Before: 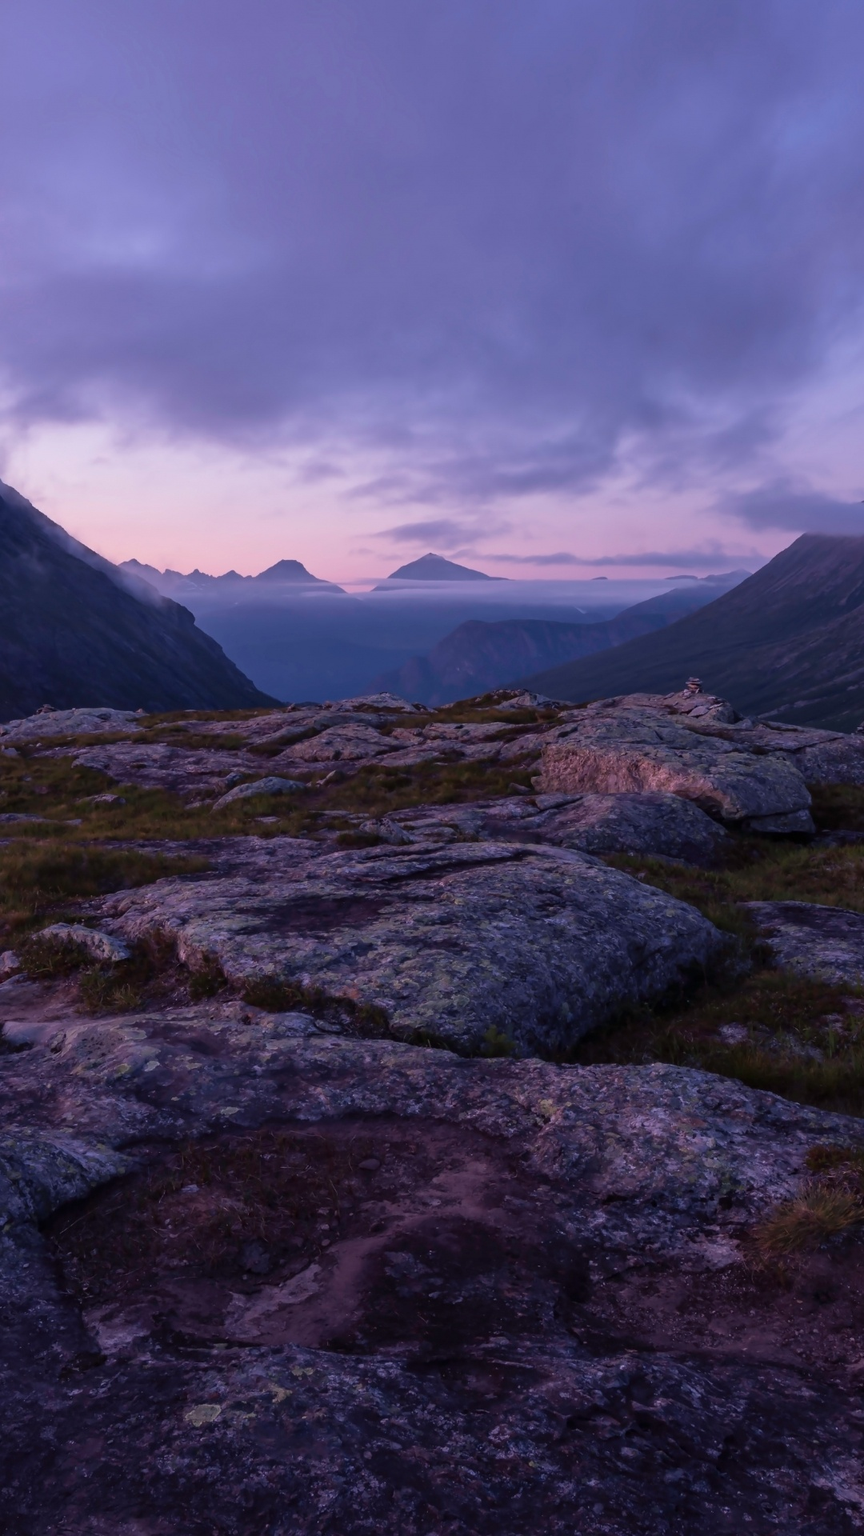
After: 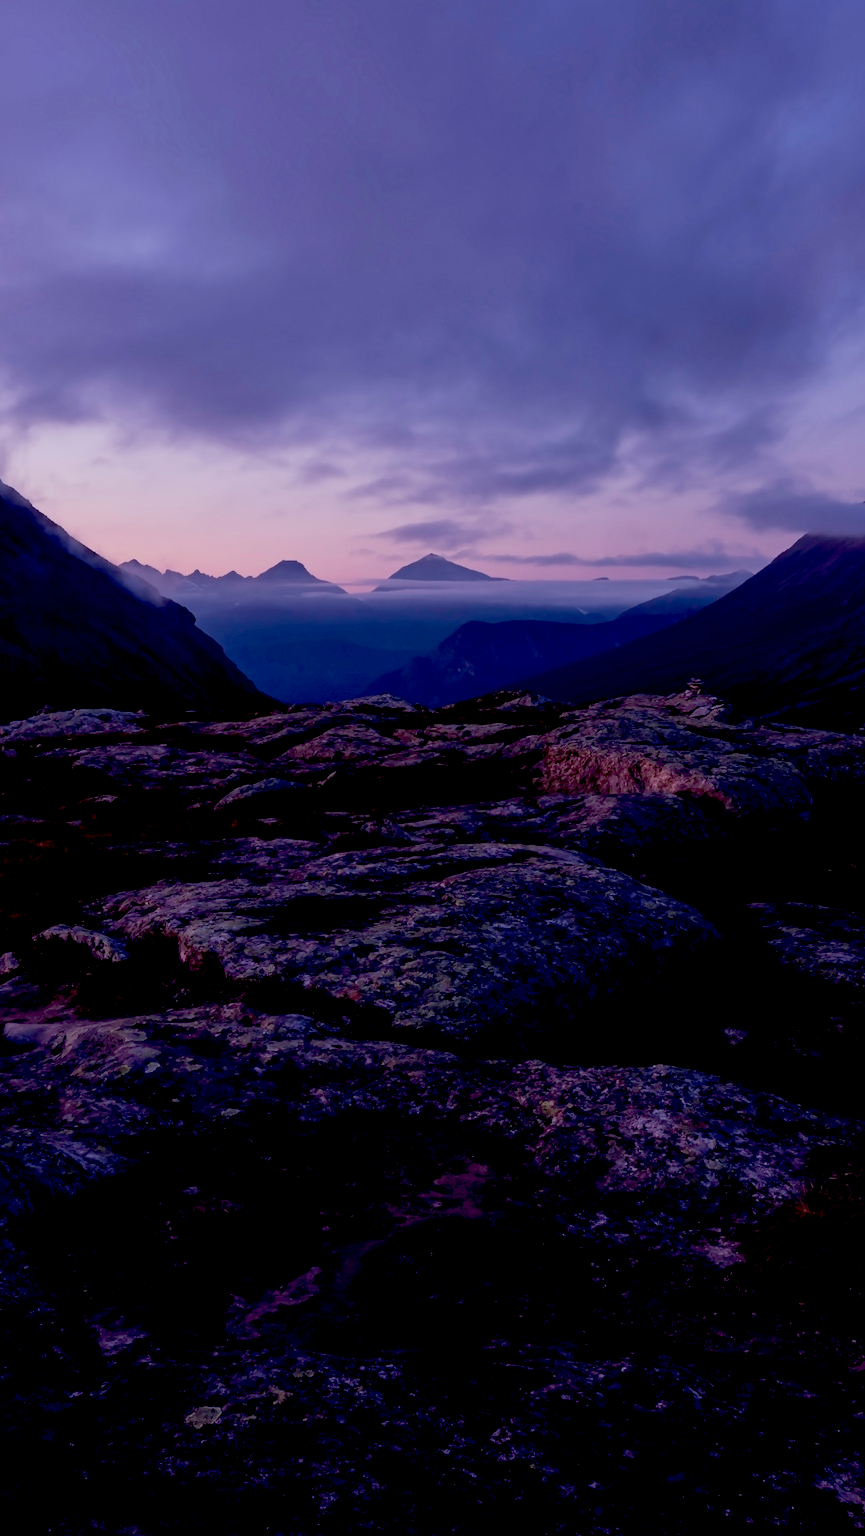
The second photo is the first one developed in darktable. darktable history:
exposure: black level correction 0.044, exposure -0.233 EV, compensate highlight preservation false
crop: top 0.083%, bottom 0.117%
tone equalizer: smoothing diameter 2.21%, edges refinement/feathering 22.32, mask exposure compensation -1.57 EV, filter diffusion 5
